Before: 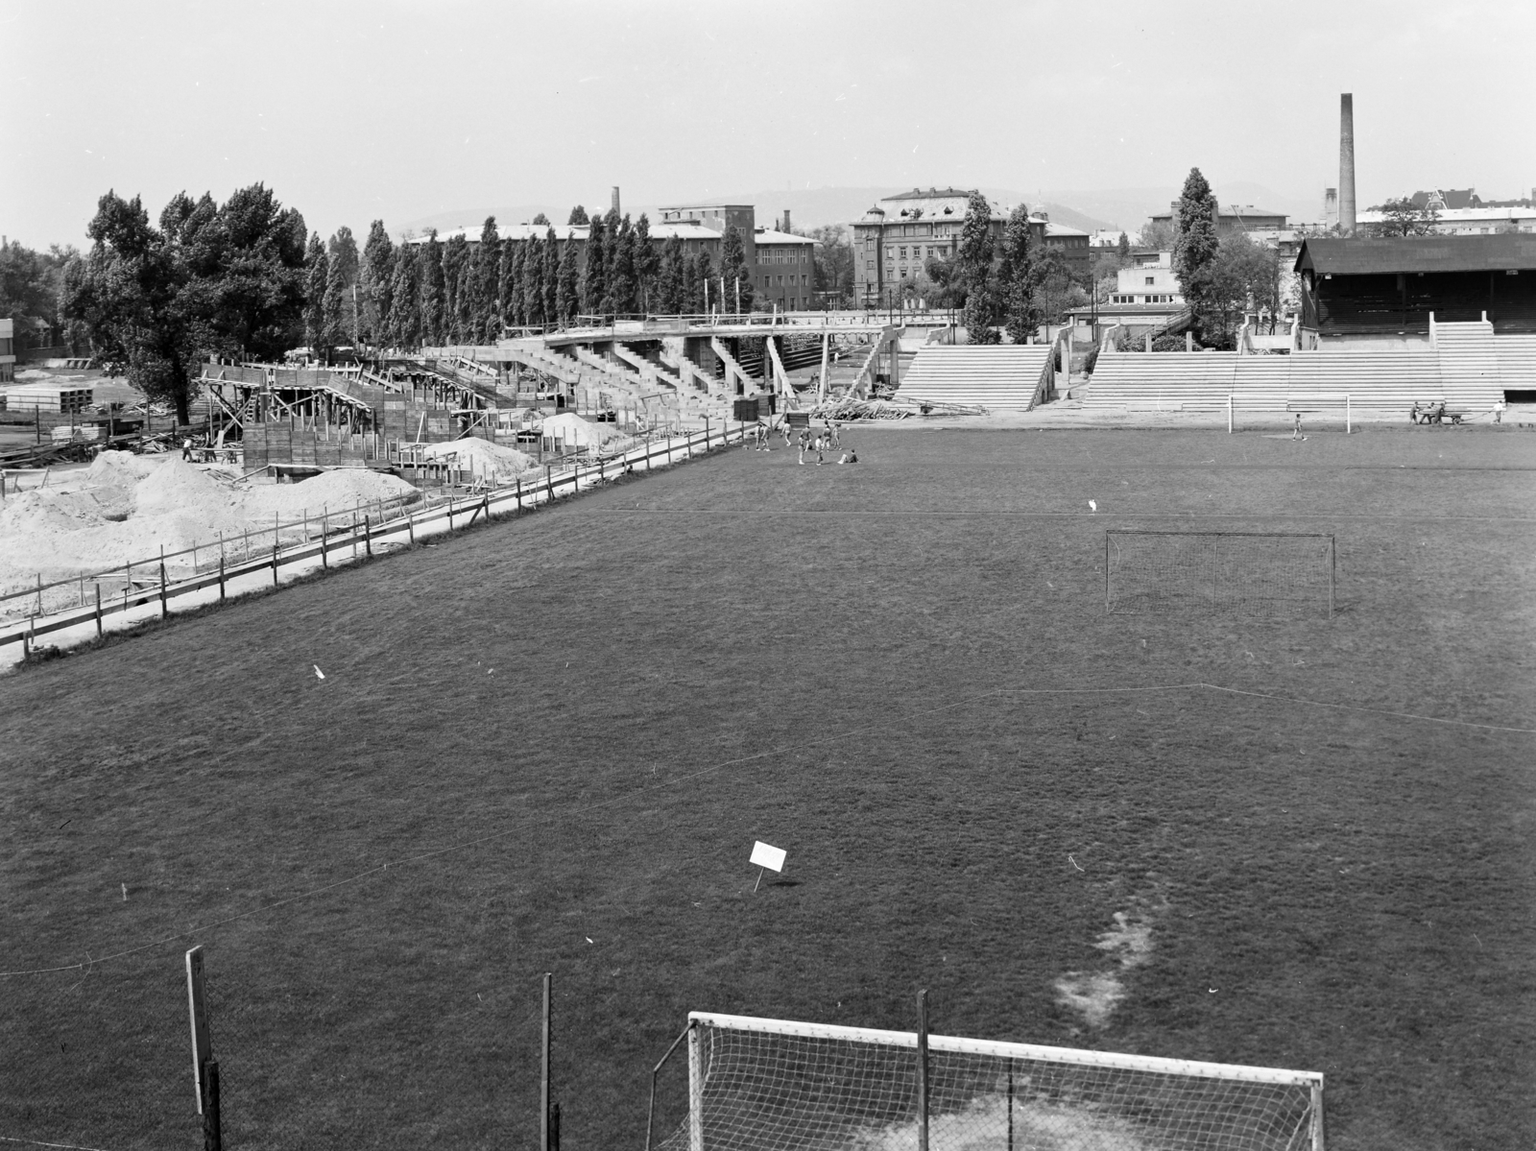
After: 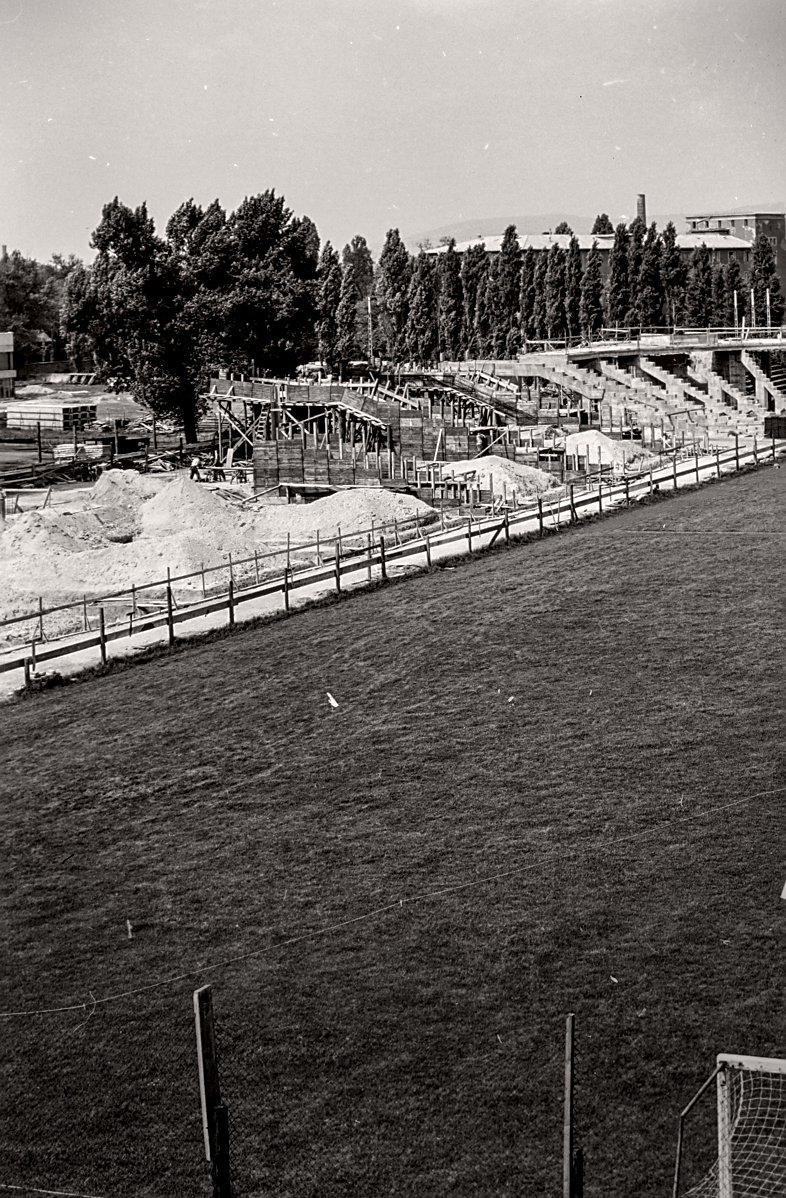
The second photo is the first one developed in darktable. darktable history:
local contrast: detail 142%
sharpen: on, module defaults
color correction: highlights a* 6.27, highlights b* 8.19, shadows a* 5.94, shadows b* 7.23, saturation 0.9
shadows and highlights: low approximation 0.01, soften with gaussian
color zones: curves: ch1 [(0, 0.34) (0.143, 0.164) (0.286, 0.152) (0.429, 0.176) (0.571, 0.173) (0.714, 0.188) (0.857, 0.199) (1, 0.34)]
crop and rotate: left 0%, top 0%, right 50.845%
vignetting: fall-off start 68.33%, fall-off radius 30%, saturation 0.042, center (-0.066, -0.311), width/height ratio 0.992, shape 0.85, dithering 8-bit output
levels: levels [0.116, 0.574, 1]
